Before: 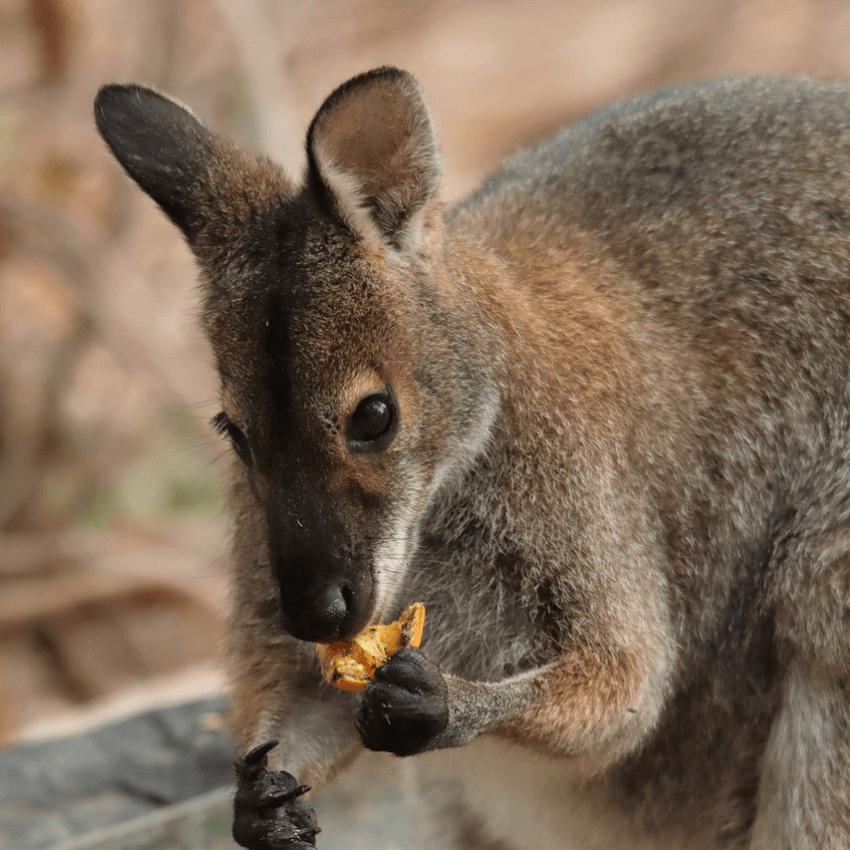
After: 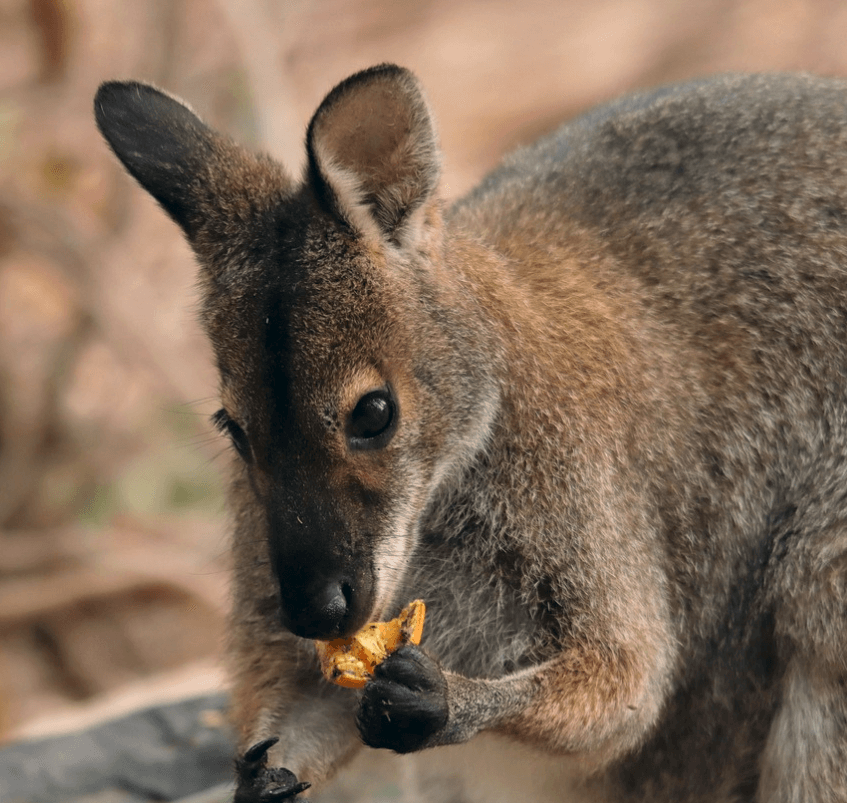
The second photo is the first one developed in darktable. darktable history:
crop: top 0.448%, right 0.264%, bottom 5.045%
color correction: highlights a* 5.38, highlights b* 5.3, shadows a* -4.26, shadows b* -5.11
contrast brightness saturation: contrast 0.07
